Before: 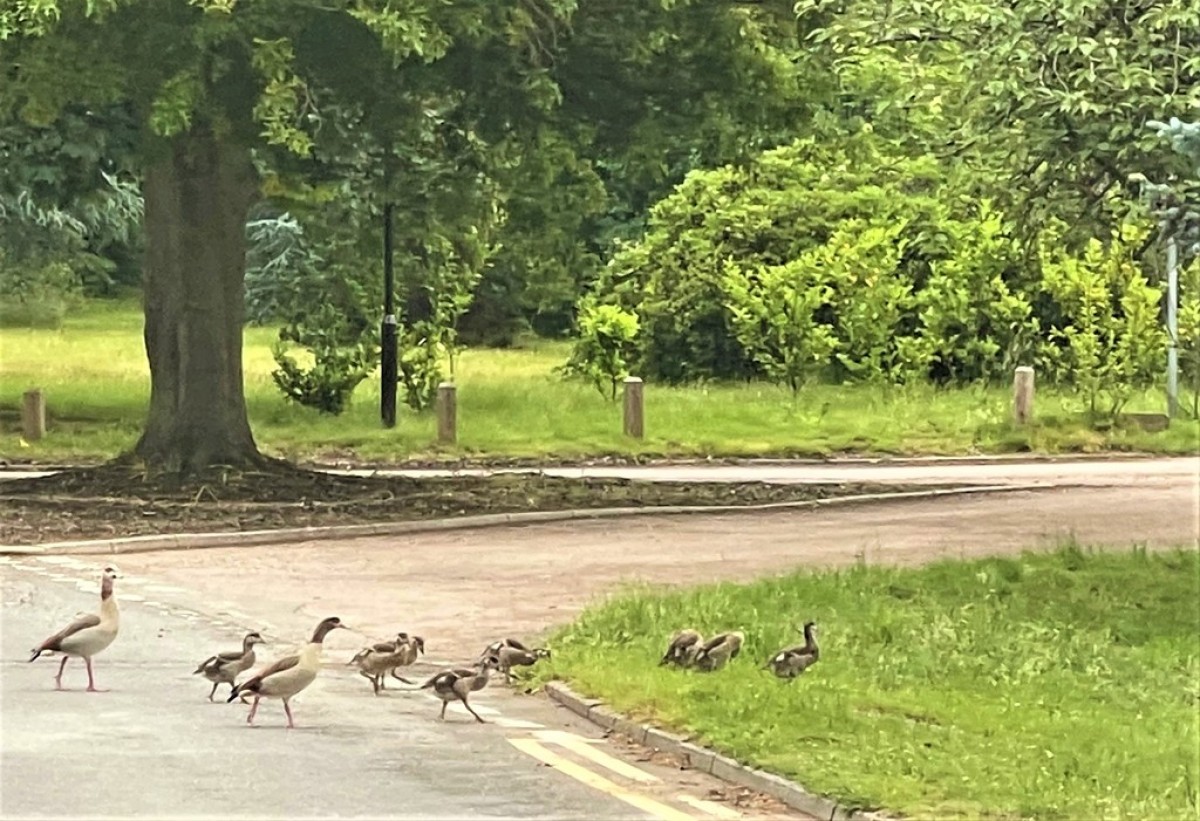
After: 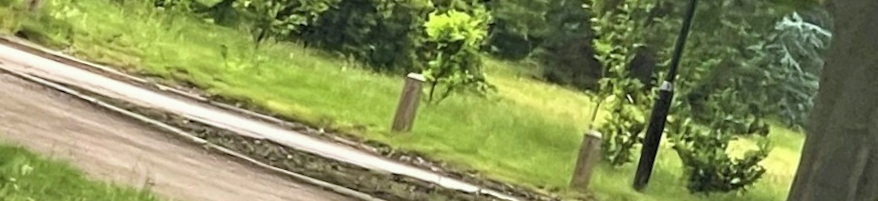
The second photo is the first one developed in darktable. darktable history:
white balance: red 0.983, blue 1.036
crop and rotate: angle 16.12°, top 30.835%, bottom 35.653%
